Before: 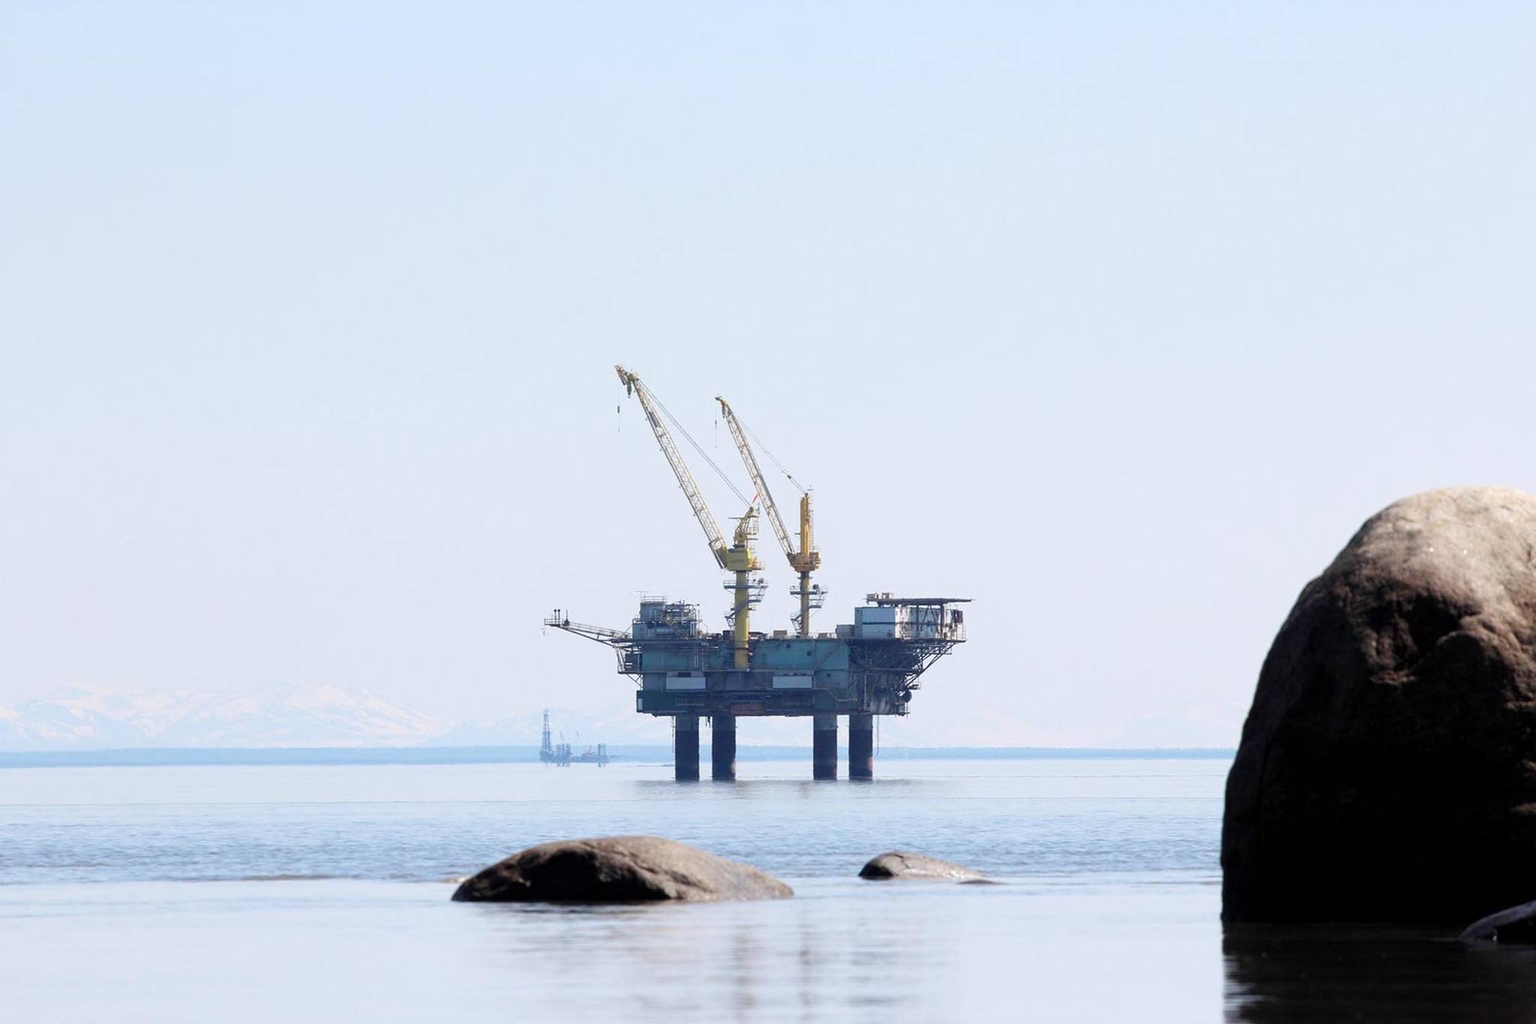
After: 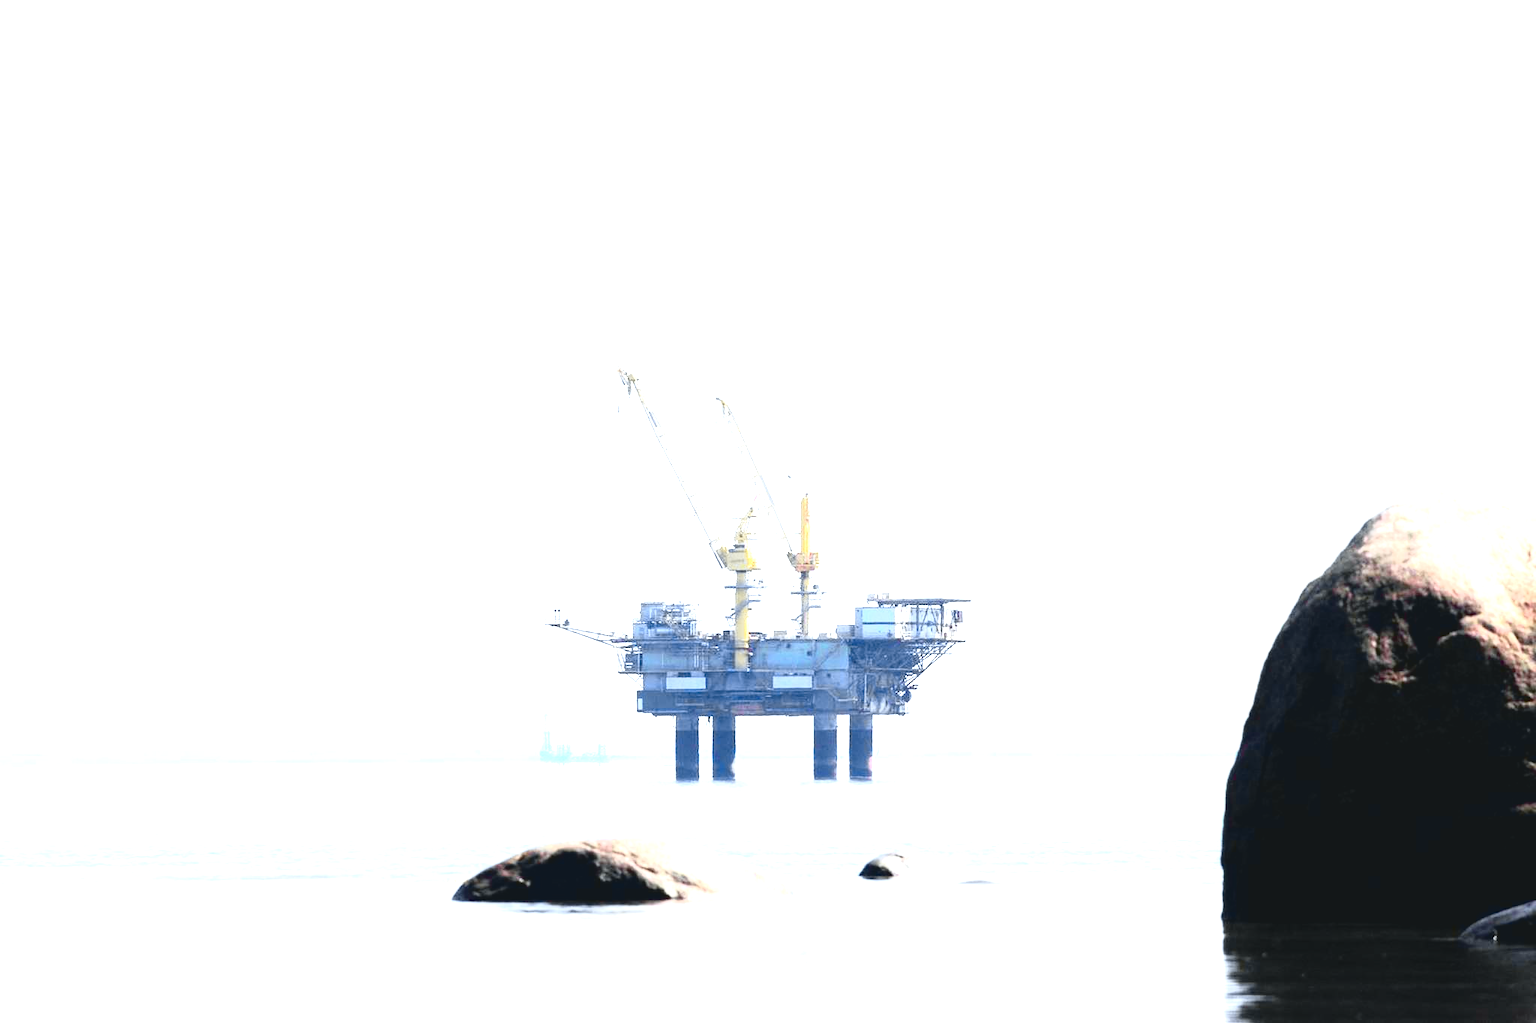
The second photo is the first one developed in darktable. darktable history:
tone curve: curves: ch0 [(0, 0.074) (0.129, 0.136) (0.285, 0.301) (0.689, 0.764) (0.854, 0.926) (0.987, 0.977)]; ch1 [(0, 0) (0.337, 0.249) (0.434, 0.437) (0.485, 0.491) (0.515, 0.495) (0.566, 0.57) (0.625, 0.625) (0.764, 0.806) (1, 1)]; ch2 [(0, 0) (0.314, 0.301) (0.401, 0.411) (0.505, 0.499) (0.54, 0.54) (0.608, 0.613) (0.706, 0.735) (1, 1)], color space Lab, independent channels, preserve colors none
exposure: black level correction 0.001, exposure 1.84 EV, compensate highlight preservation false
